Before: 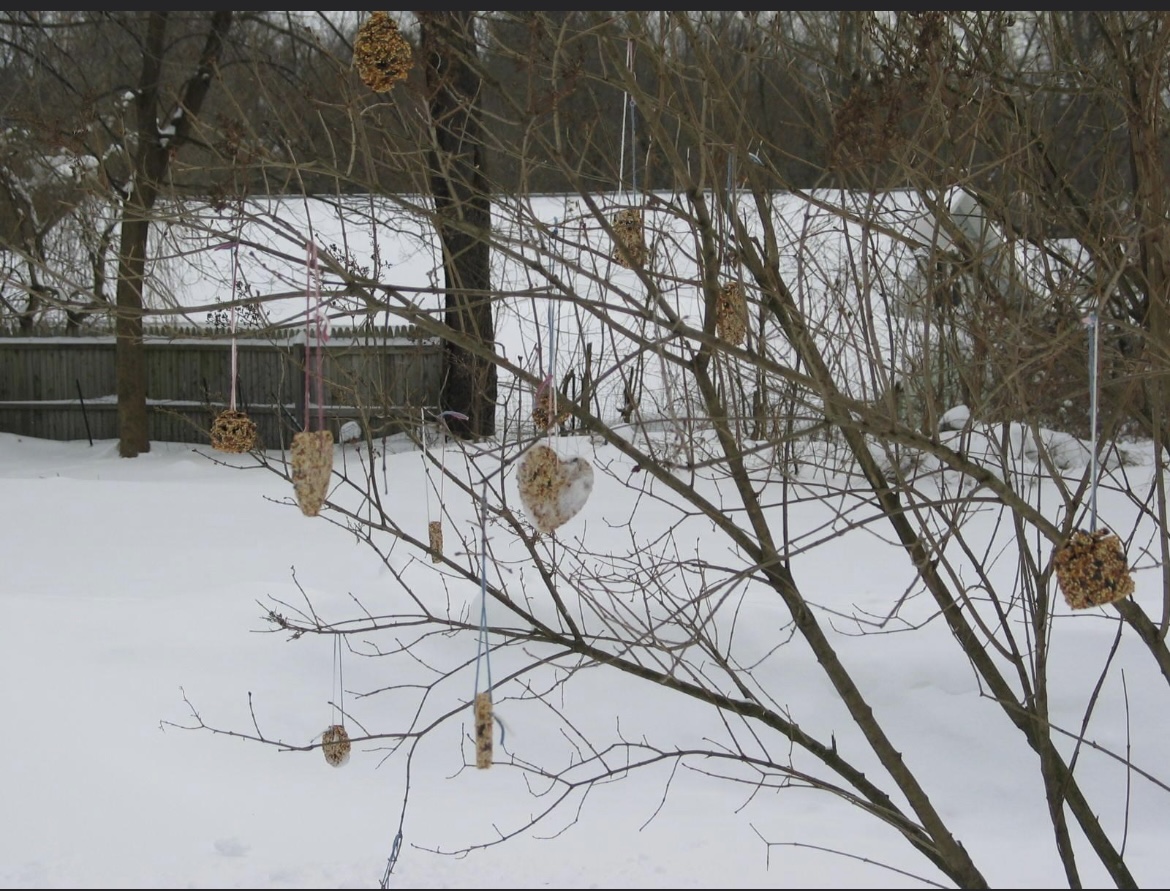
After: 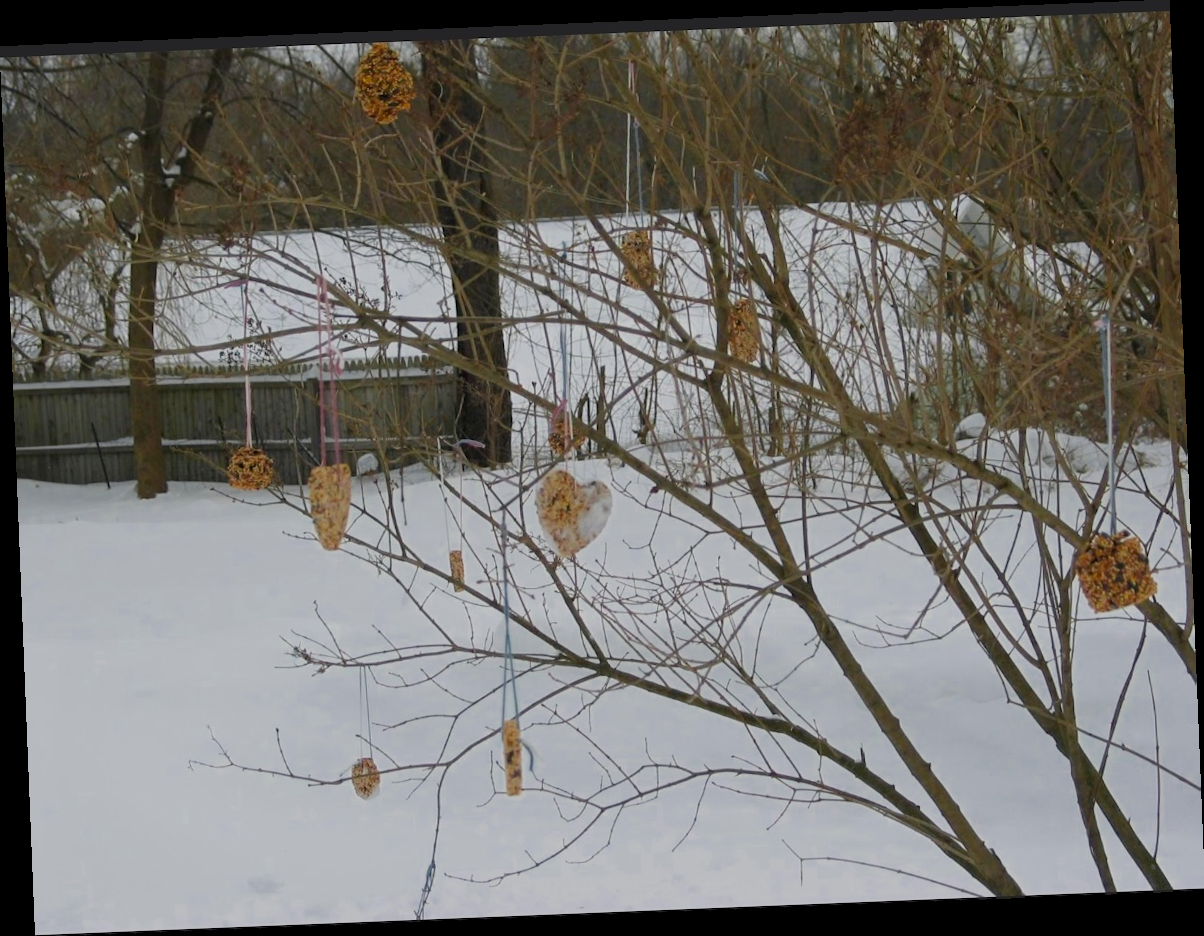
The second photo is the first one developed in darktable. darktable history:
rotate and perspective: rotation -2.29°, automatic cropping off
tone equalizer: on, module defaults
filmic rgb: black relative exposure -15 EV, white relative exposure 3 EV, threshold 6 EV, target black luminance 0%, hardness 9.27, latitude 99%, contrast 0.912, shadows ↔ highlights balance 0.505%, add noise in highlights 0, color science v3 (2019), use custom middle-gray values true, iterations of high-quality reconstruction 0, contrast in highlights soft, enable highlight reconstruction true
color zones: curves: ch0 [(0, 0.499) (0.143, 0.5) (0.286, 0.5) (0.429, 0.476) (0.571, 0.284) (0.714, 0.243) (0.857, 0.449) (1, 0.499)]; ch1 [(0, 0.532) (0.143, 0.645) (0.286, 0.696) (0.429, 0.211) (0.571, 0.504) (0.714, 0.493) (0.857, 0.495) (1, 0.532)]; ch2 [(0, 0.5) (0.143, 0.5) (0.286, 0.427) (0.429, 0.324) (0.571, 0.5) (0.714, 0.5) (0.857, 0.5) (1, 0.5)]
